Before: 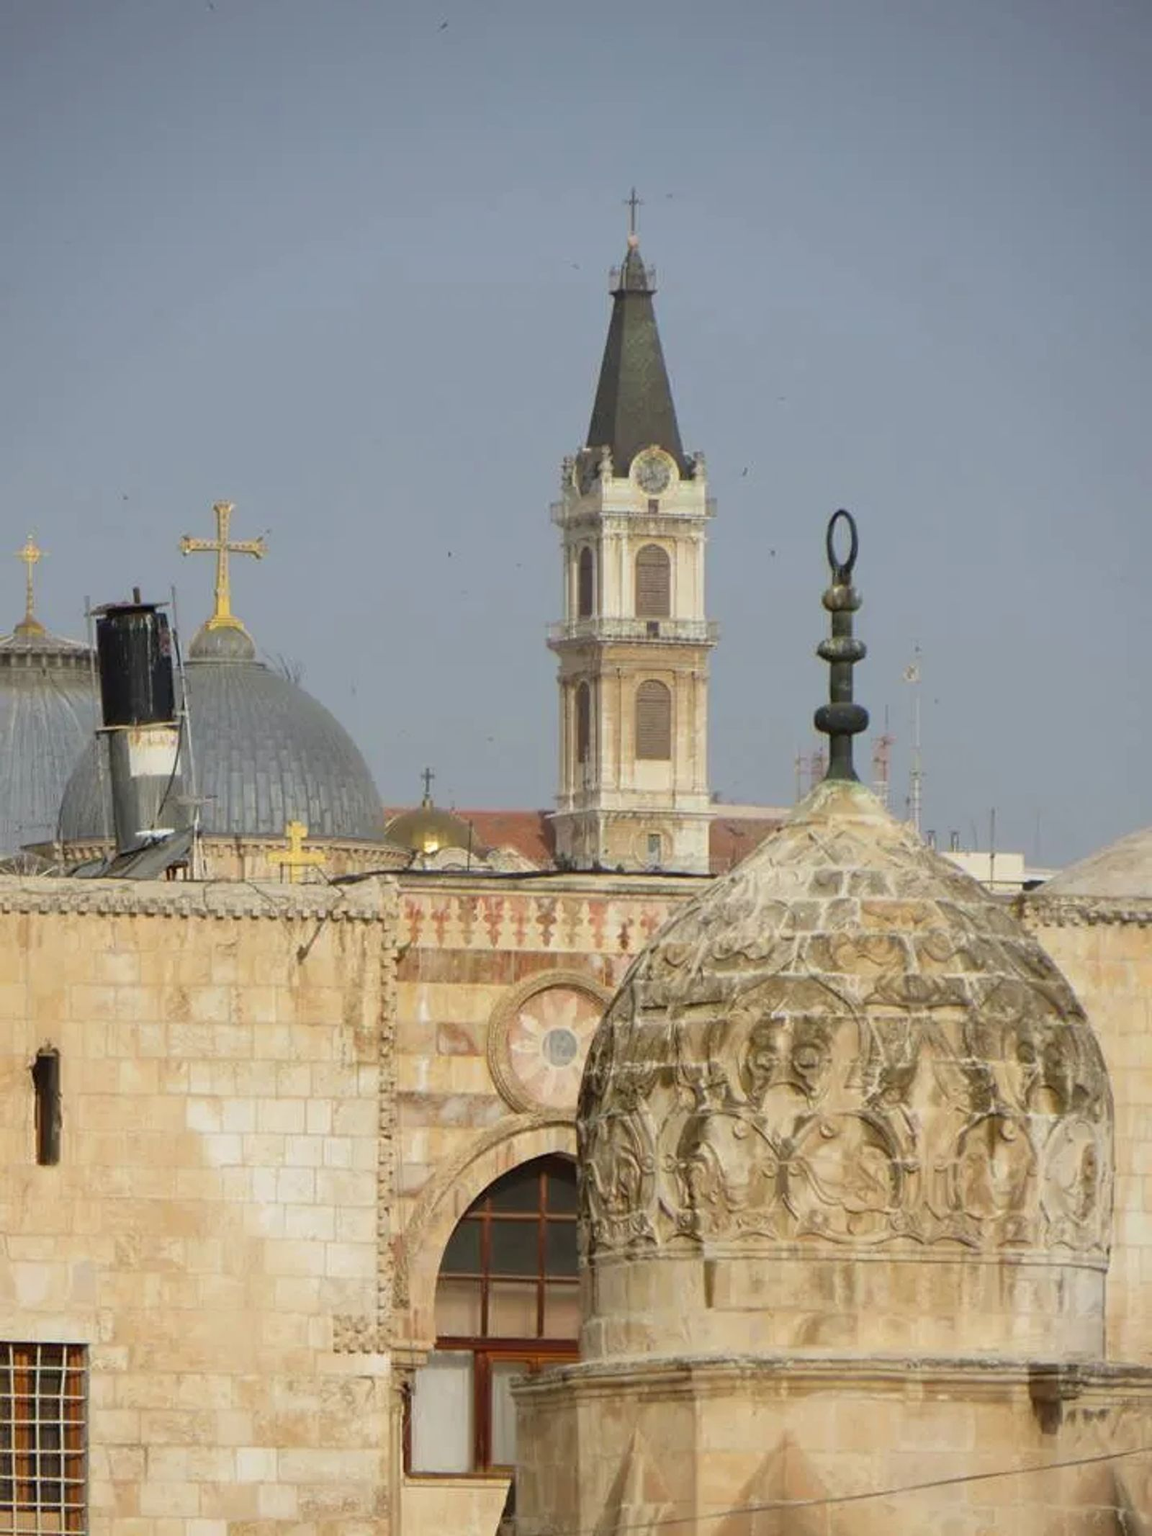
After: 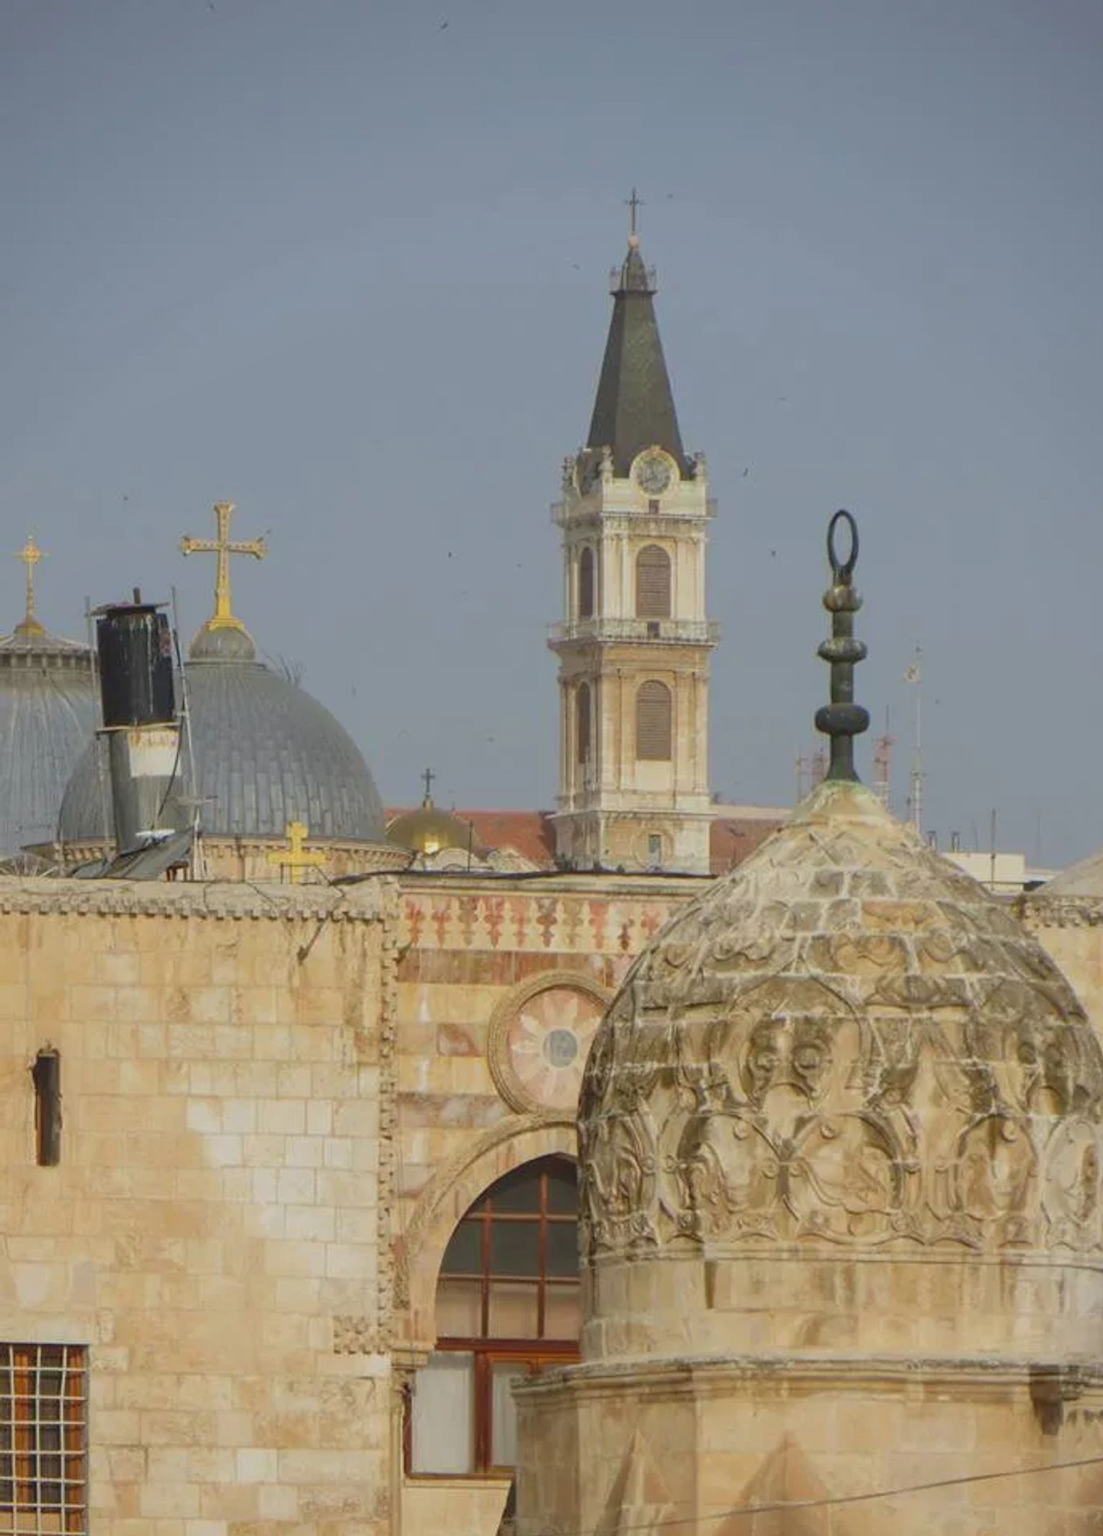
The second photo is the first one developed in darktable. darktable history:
local contrast: on, module defaults
contrast brightness saturation: contrast -0.291
color calibration: illuminant same as pipeline (D50), adaptation XYZ, x 0.346, y 0.359, temperature 5010 K
crop: right 4.31%, bottom 0.044%
